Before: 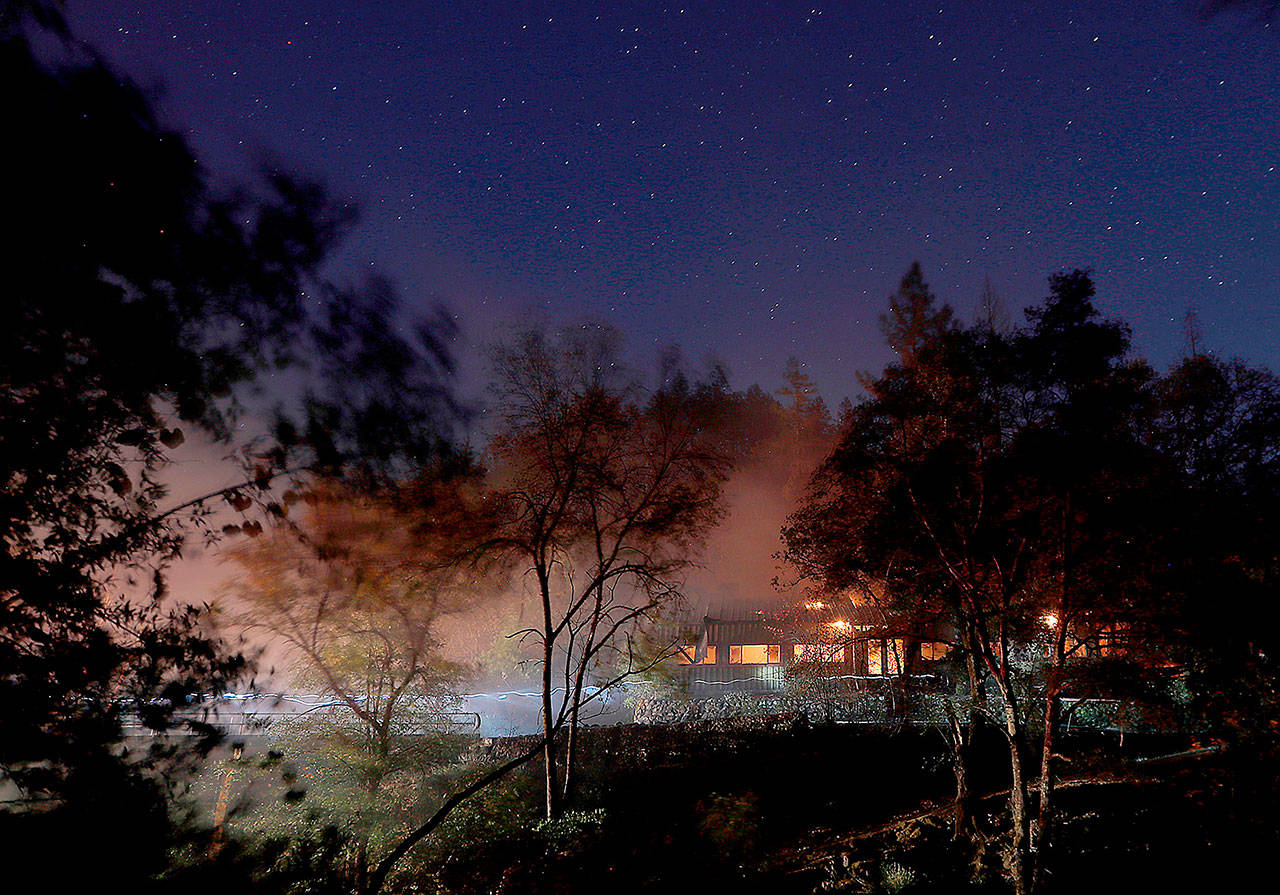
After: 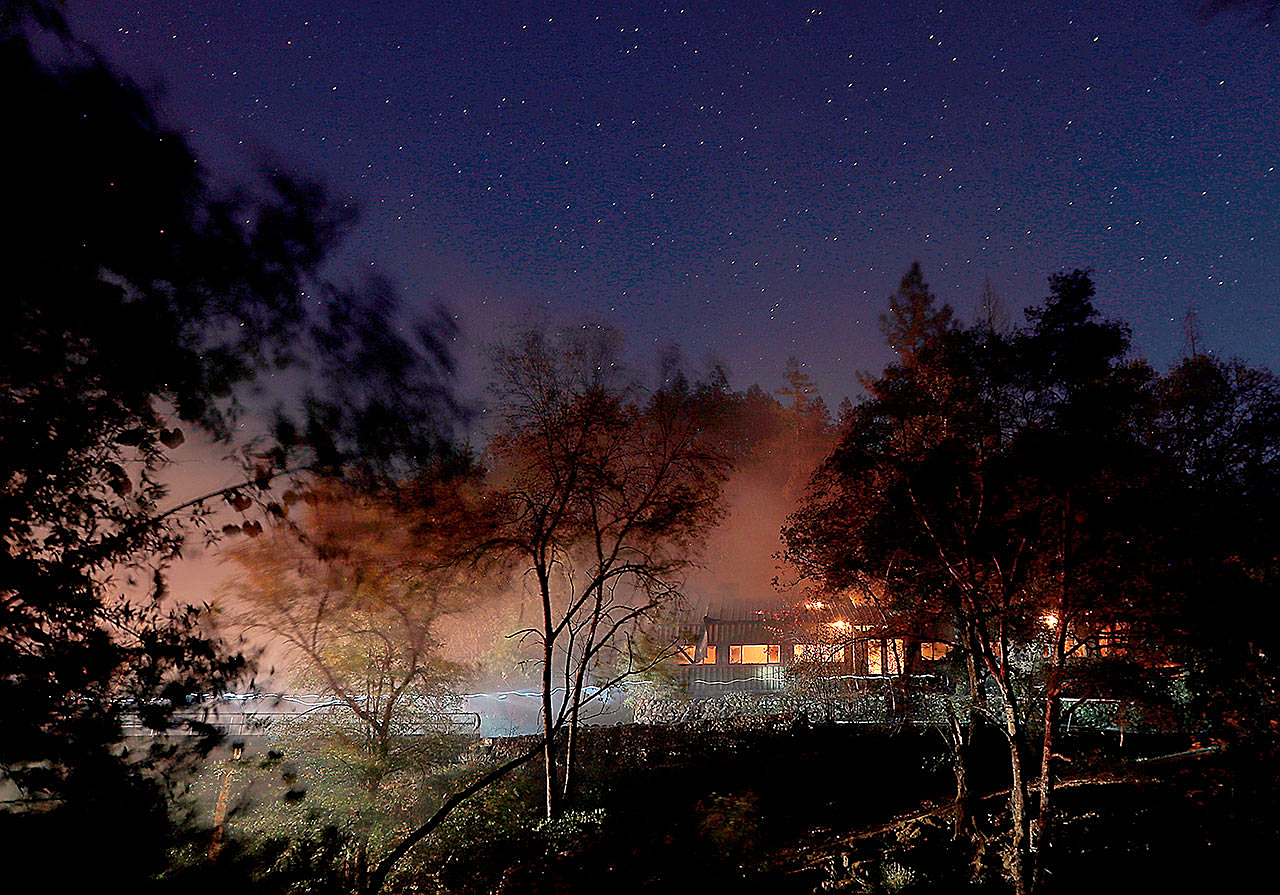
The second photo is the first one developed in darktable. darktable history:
sharpen: on, module defaults
white balance: red 1.045, blue 0.932
